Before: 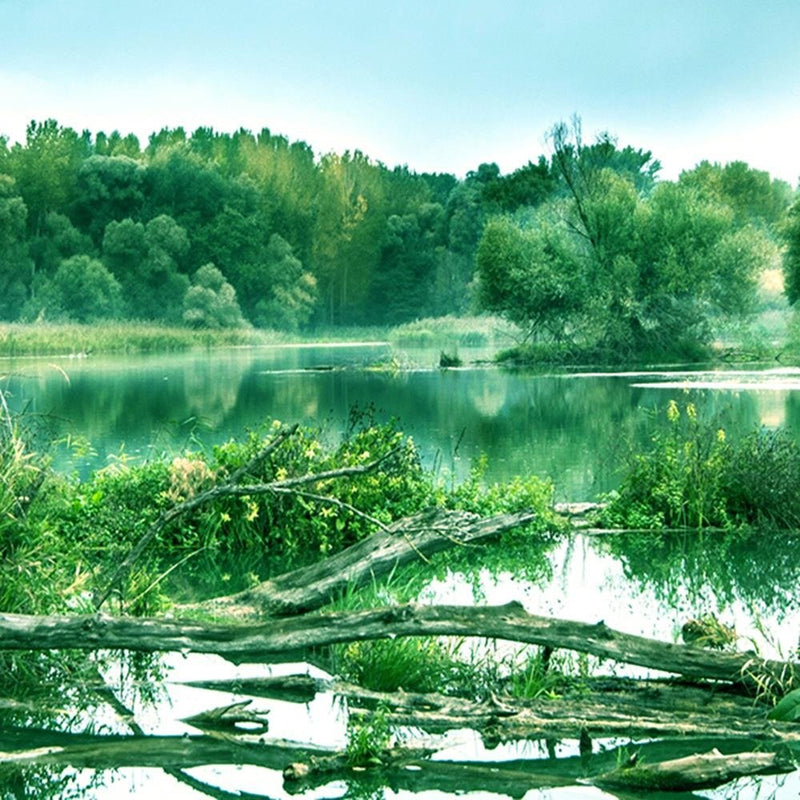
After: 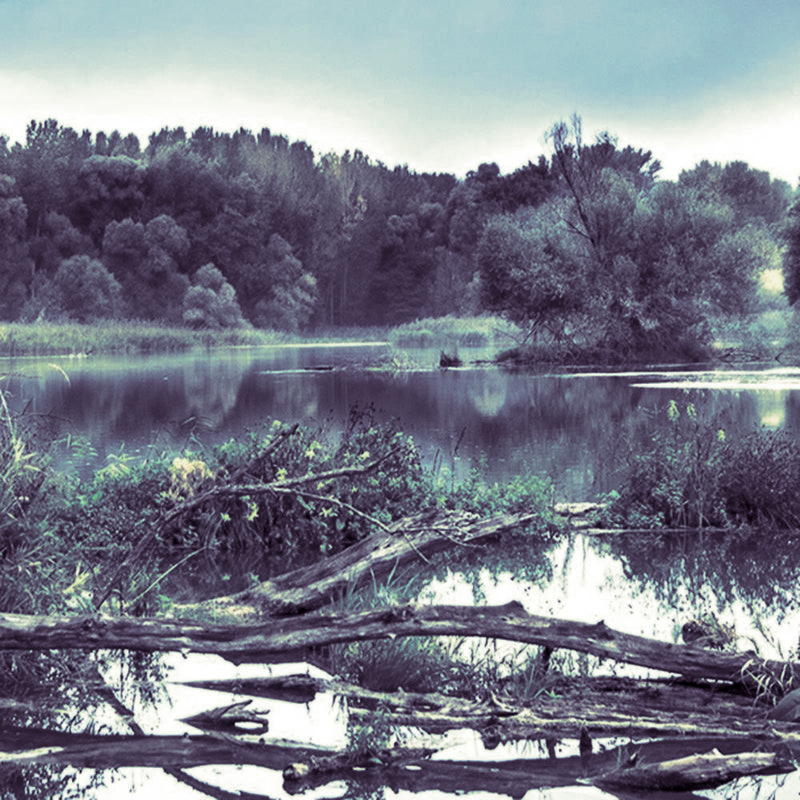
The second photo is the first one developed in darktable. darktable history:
split-toning: shadows › hue 266.4°, shadows › saturation 0.4, highlights › hue 61.2°, highlights › saturation 0.3, compress 0%
haze removal: compatibility mode true, adaptive false
color zones: curves: ch0 [(0, 0.5) (0.125, 0.4) (0.25, 0.5) (0.375, 0.4) (0.5, 0.4) (0.625, 0.35) (0.75, 0.35) (0.875, 0.5)]; ch1 [(0, 0.35) (0.125, 0.45) (0.25, 0.35) (0.375, 0.35) (0.5, 0.35) (0.625, 0.35) (0.75, 0.45) (0.875, 0.35)]; ch2 [(0, 0.6) (0.125, 0.5) (0.25, 0.5) (0.375, 0.6) (0.5, 0.6) (0.625, 0.5) (0.75, 0.5) (0.875, 0.5)]
